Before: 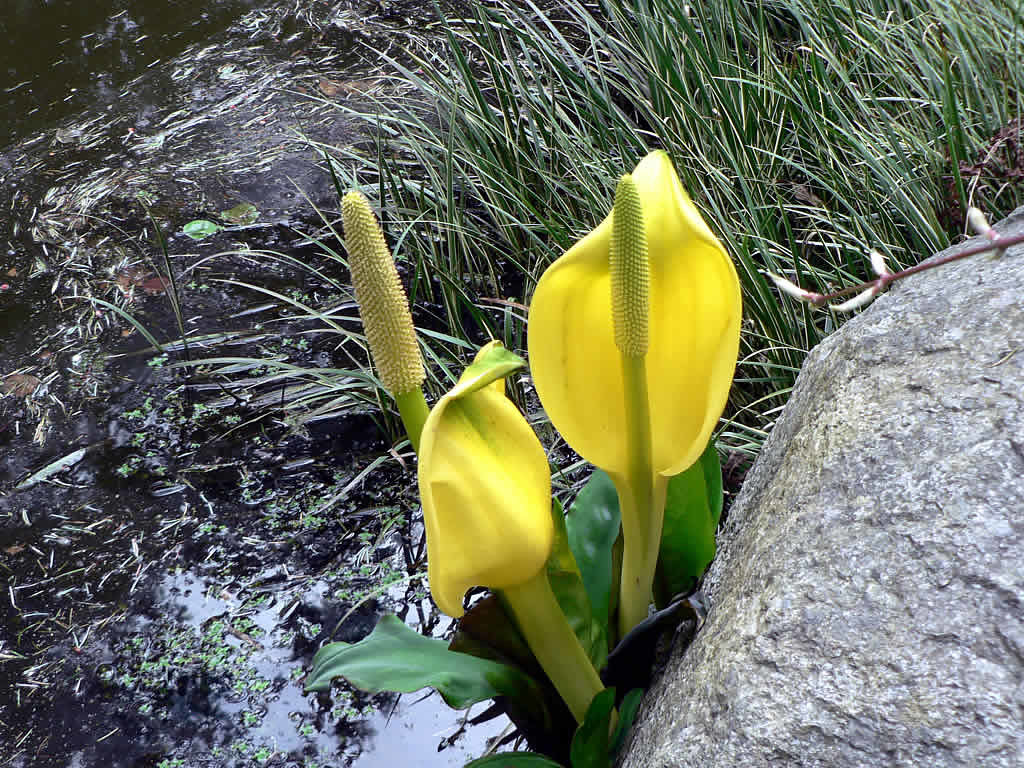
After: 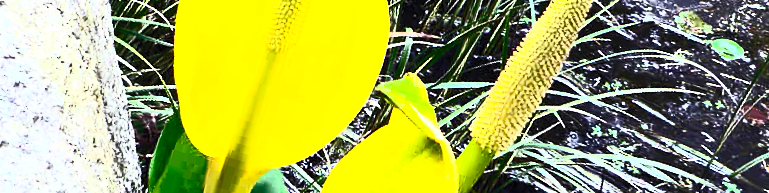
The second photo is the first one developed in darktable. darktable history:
crop and rotate: angle 16.12°, top 30.835%, bottom 35.653%
contrast brightness saturation: contrast 0.83, brightness 0.59, saturation 0.59
tone equalizer: -8 EV -0.75 EV, -7 EV -0.7 EV, -6 EV -0.6 EV, -5 EV -0.4 EV, -3 EV 0.4 EV, -2 EV 0.6 EV, -1 EV 0.7 EV, +0 EV 0.75 EV, edges refinement/feathering 500, mask exposure compensation -1.57 EV, preserve details no
